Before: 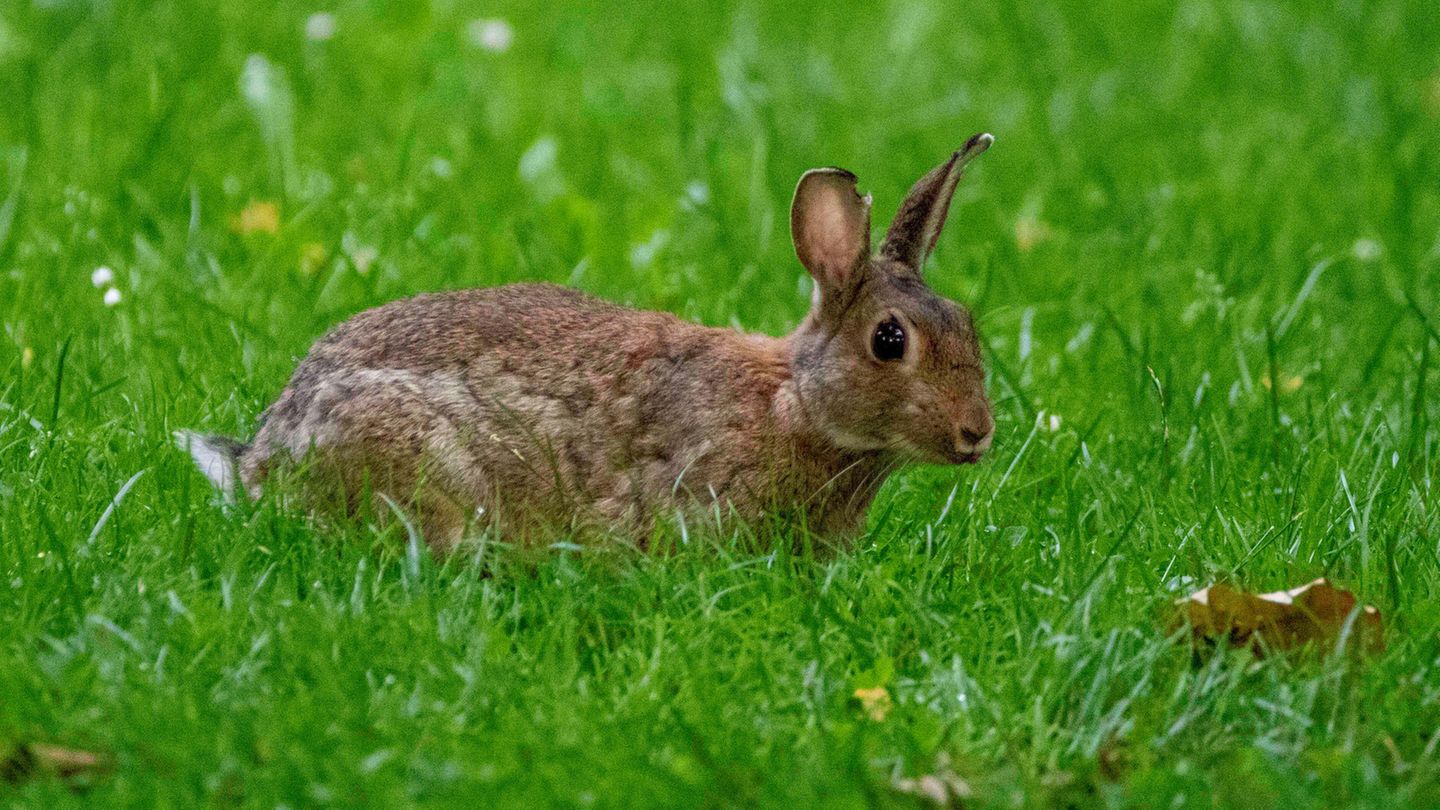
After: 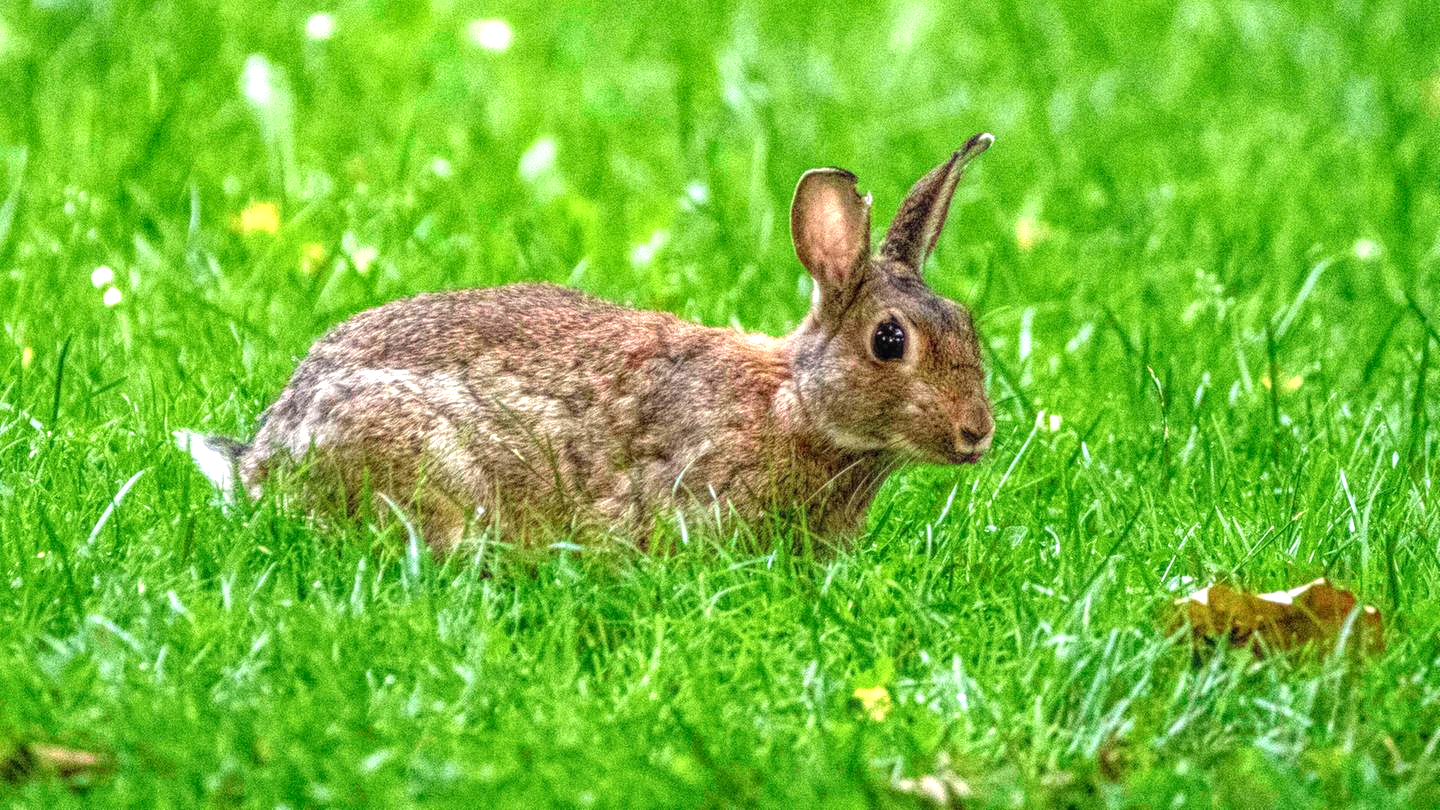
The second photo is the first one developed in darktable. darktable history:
local contrast: highlights 74%, shadows 55%, detail 176%, midtone range 0.207
exposure: black level correction 0, exposure 1.198 EV, compensate exposure bias true, compensate highlight preservation false
